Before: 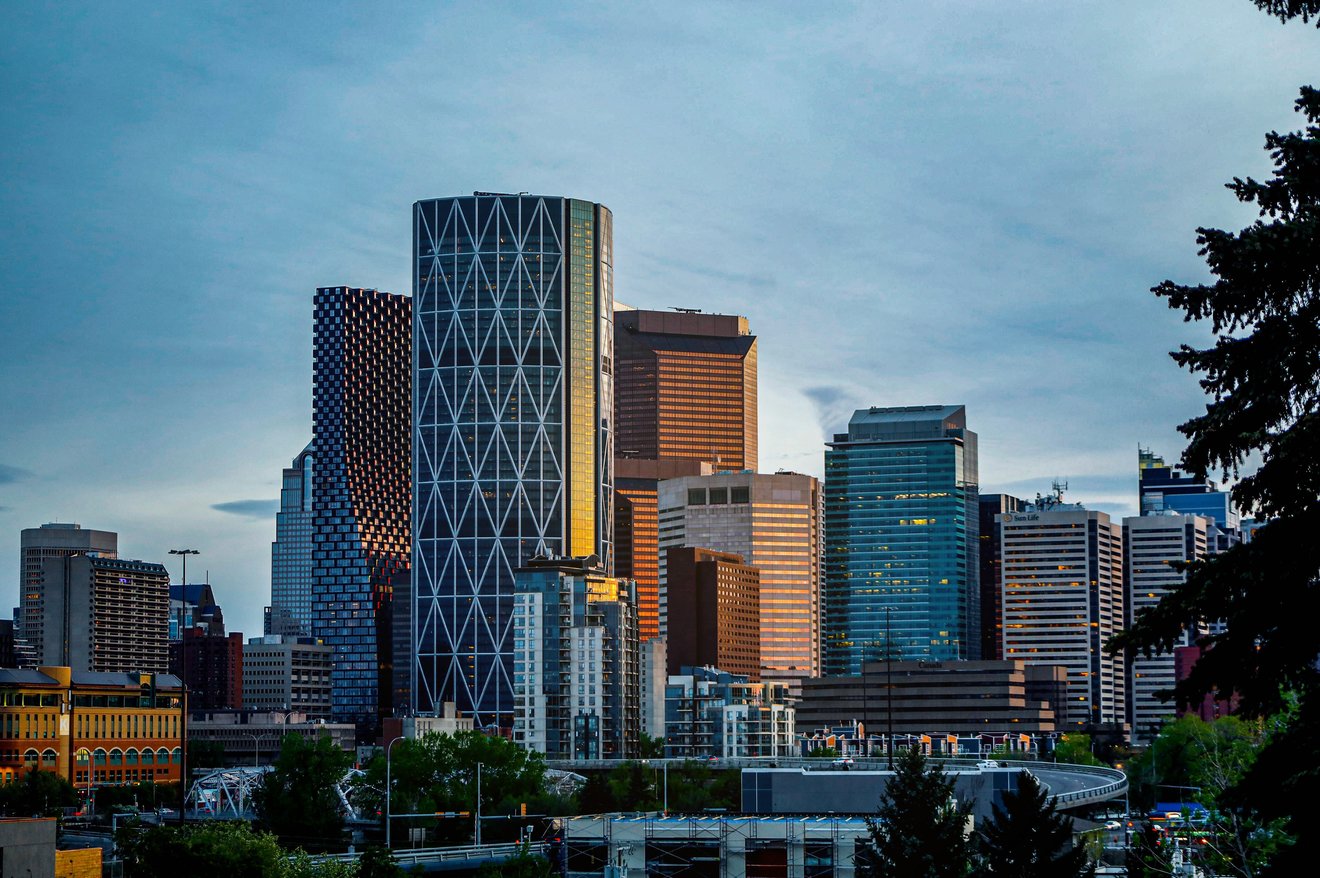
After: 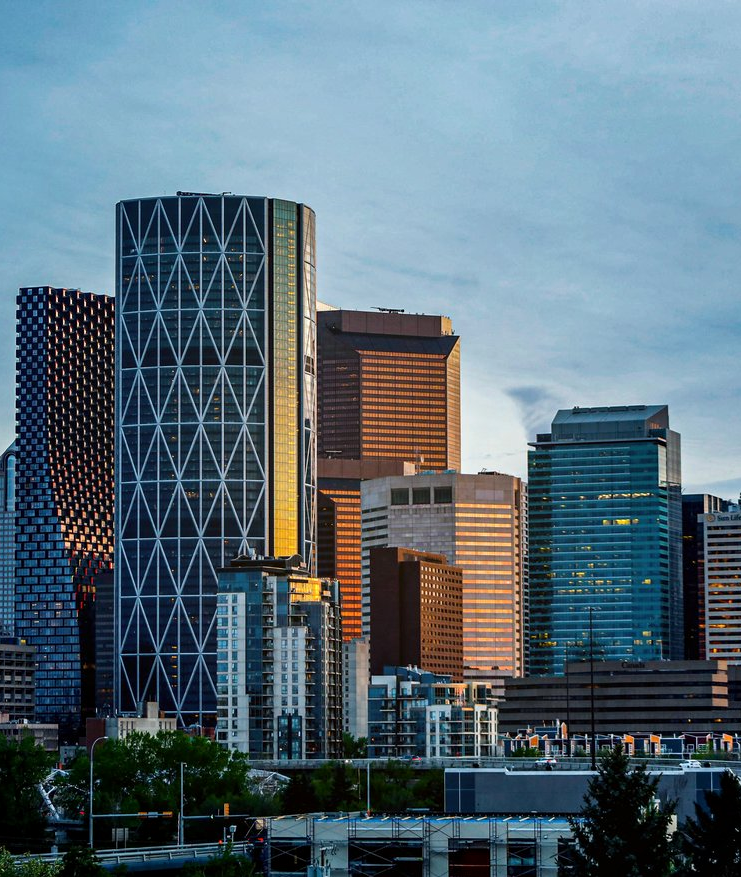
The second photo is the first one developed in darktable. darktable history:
contrast equalizer: y [[0.515 ×6], [0.507 ×6], [0.425 ×6], [0 ×6], [0 ×6]]
crop and rotate: left 22.534%, right 21.276%
